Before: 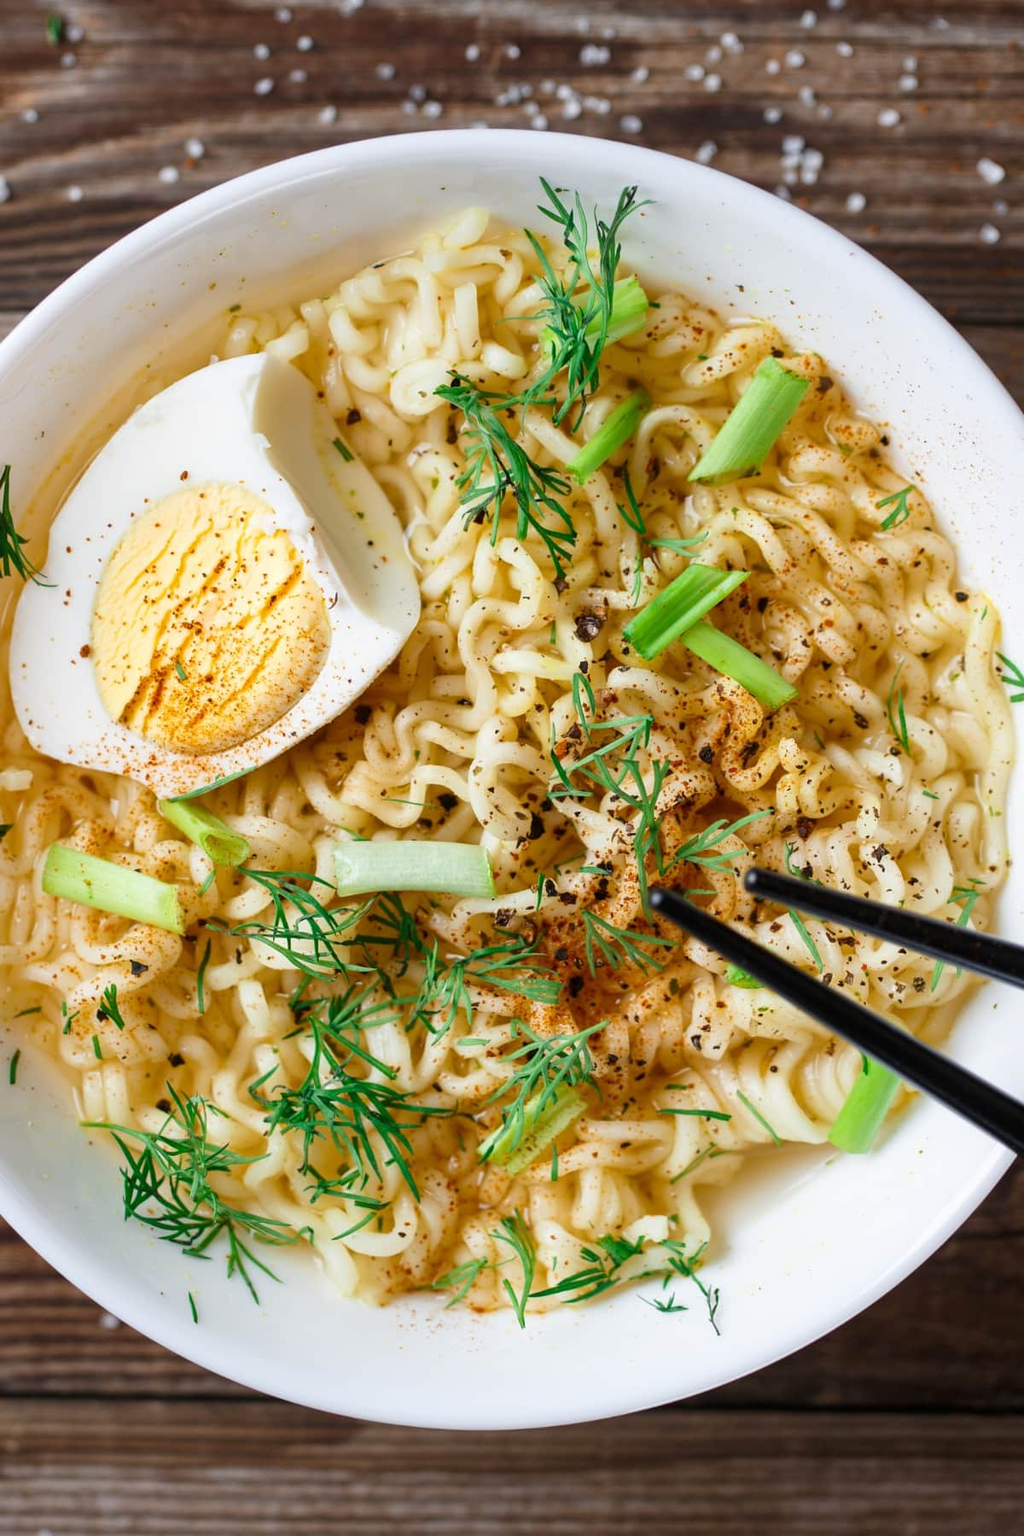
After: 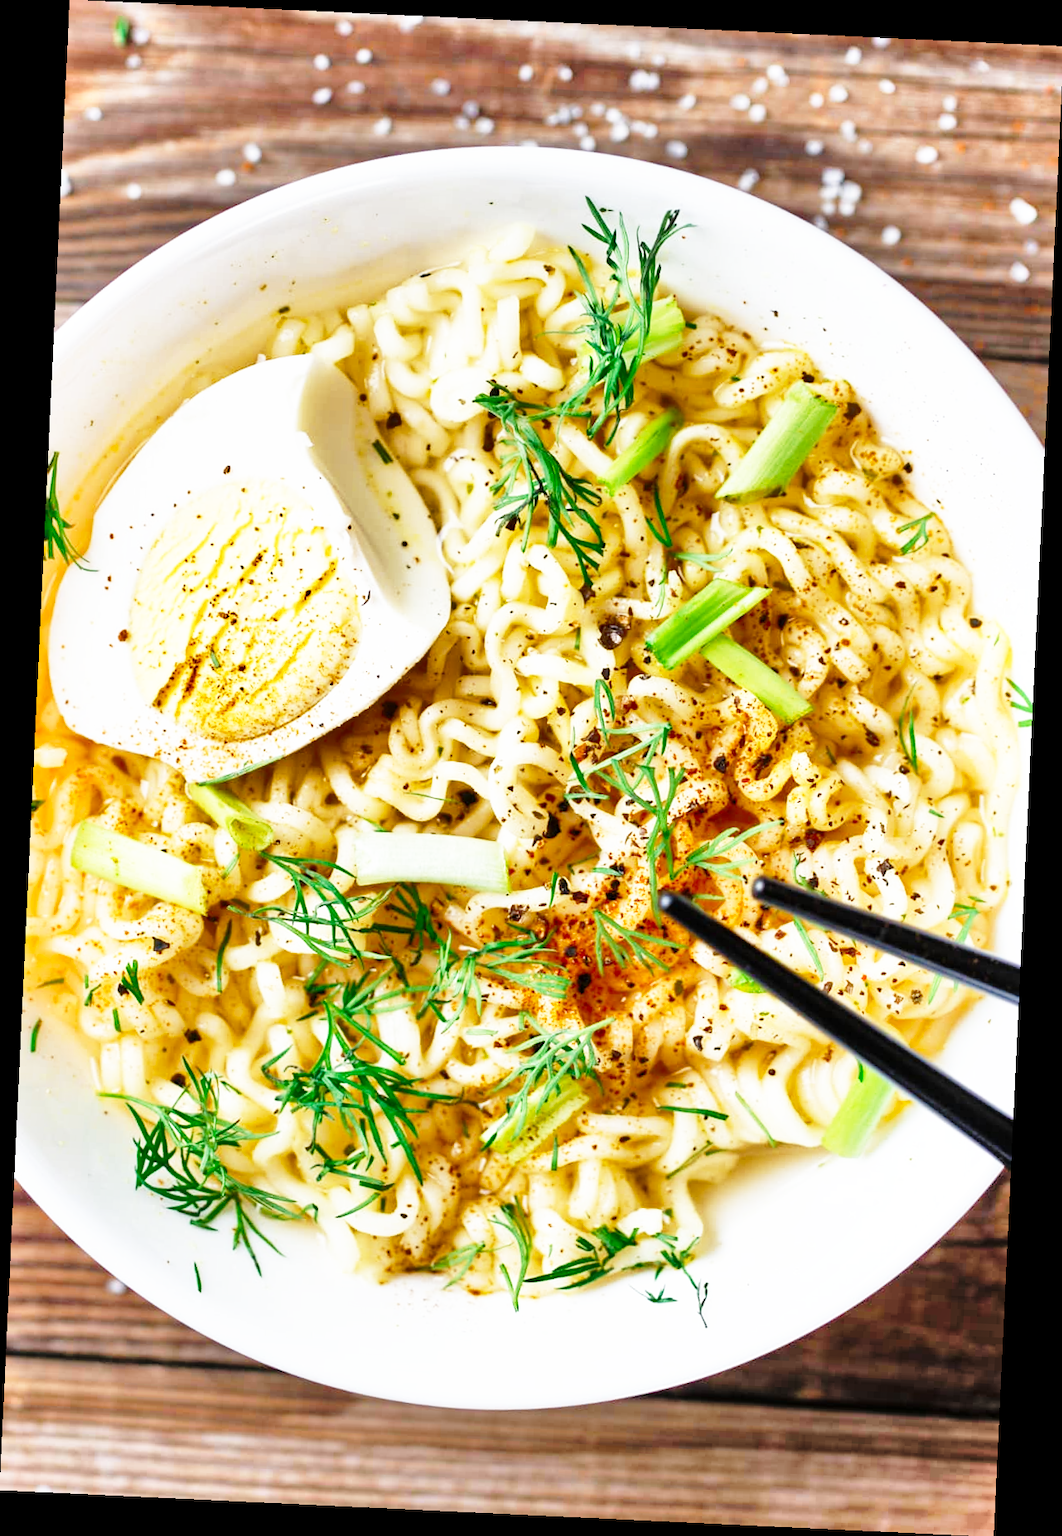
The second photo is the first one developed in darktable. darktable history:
shadows and highlights: shadows 52.43, highlights color adjustment 0.476%, soften with gaussian
crop and rotate: angle -2.69°
base curve: curves: ch0 [(0, 0) (0.026, 0.03) (0.109, 0.232) (0.351, 0.748) (0.669, 0.968) (1, 1)], preserve colors none
tone equalizer: -7 EV 0.141 EV, -6 EV 0.577 EV, -5 EV 1.19 EV, -4 EV 1.29 EV, -3 EV 1.16 EV, -2 EV 0.6 EV, -1 EV 0.163 EV
